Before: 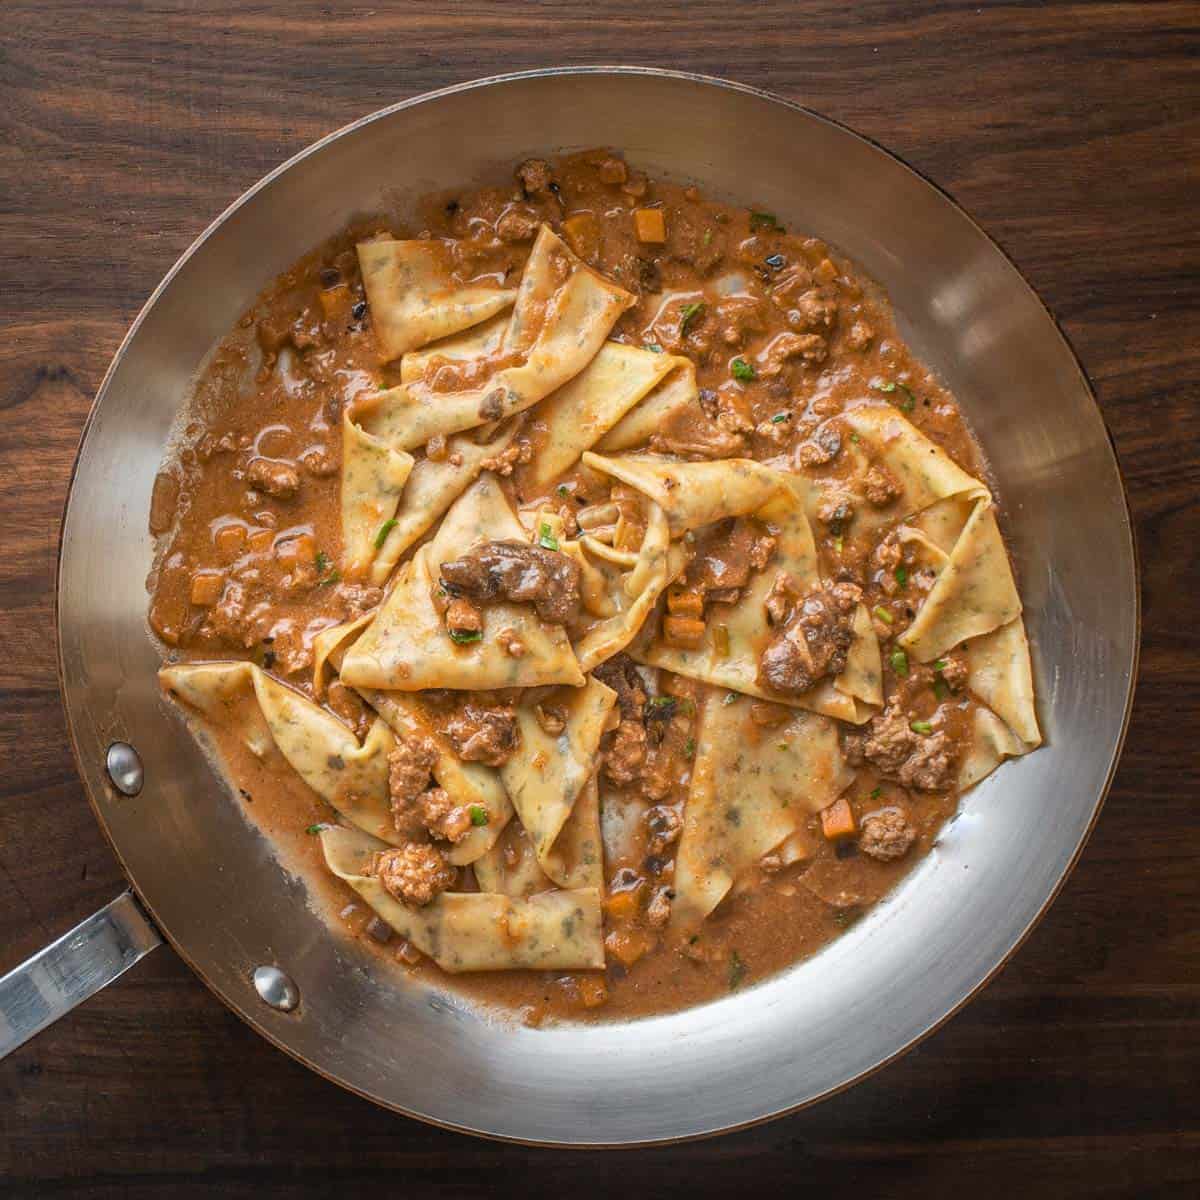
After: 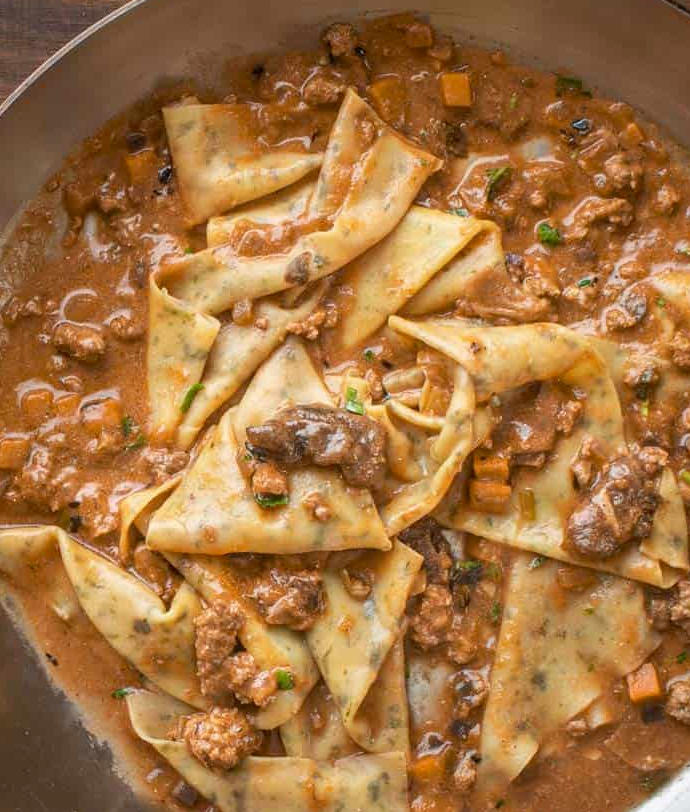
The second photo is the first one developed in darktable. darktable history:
crop: left 16.174%, top 11.378%, right 26.246%, bottom 20.824%
exposure: black level correction 0.002, compensate exposure bias true, compensate highlight preservation false
